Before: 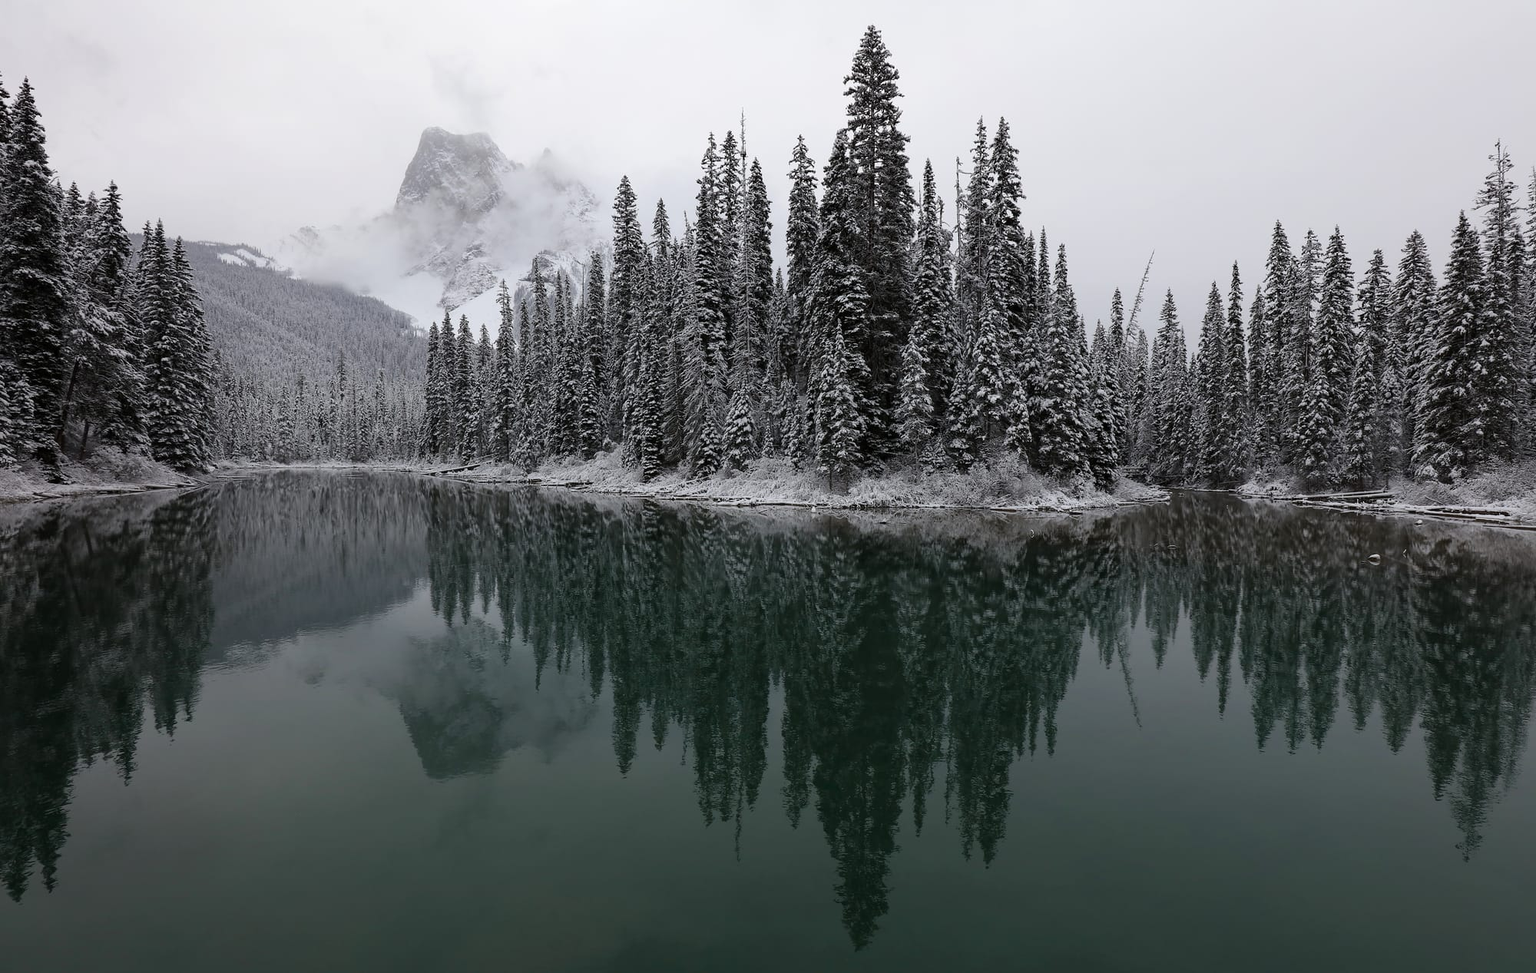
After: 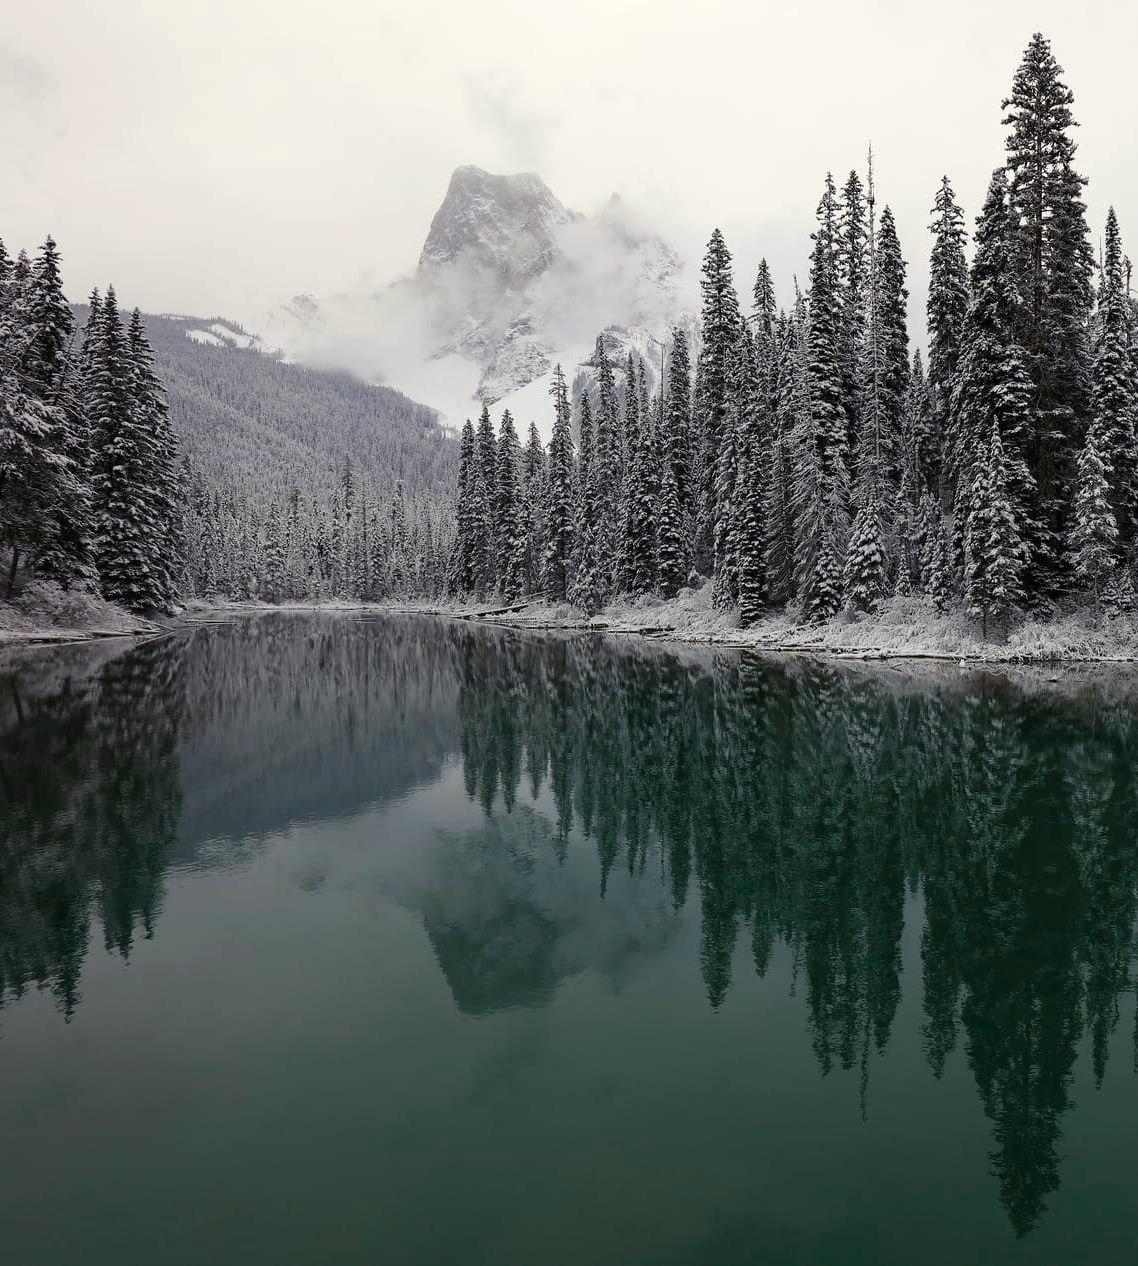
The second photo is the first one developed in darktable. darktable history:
crop: left 4.876%, right 38.175%
color balance rgb: highlights gain › luminance 6.016%, highlights gain › chroma 2.491%, highlights gain › hue 87.03°, linear chroma grading › shadows 31.307%, linear chroma grading › global chroma -1.874%, linear chroma grading › mid-tones 4.222%, perceptual saturation grading › global saturation 25.699%
